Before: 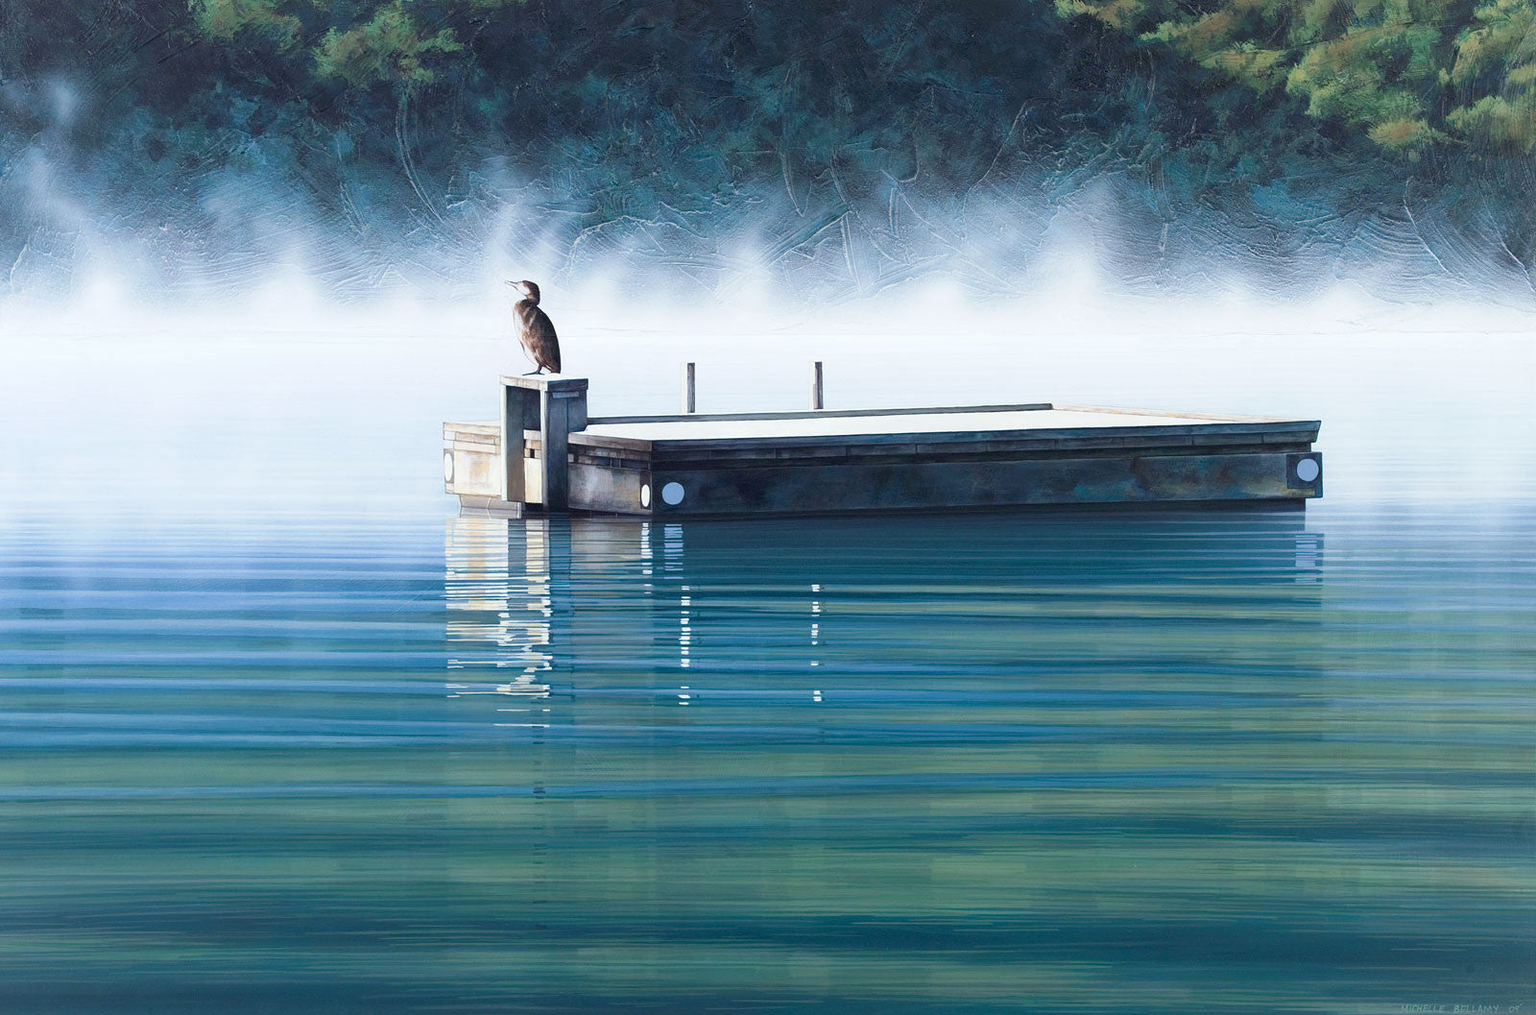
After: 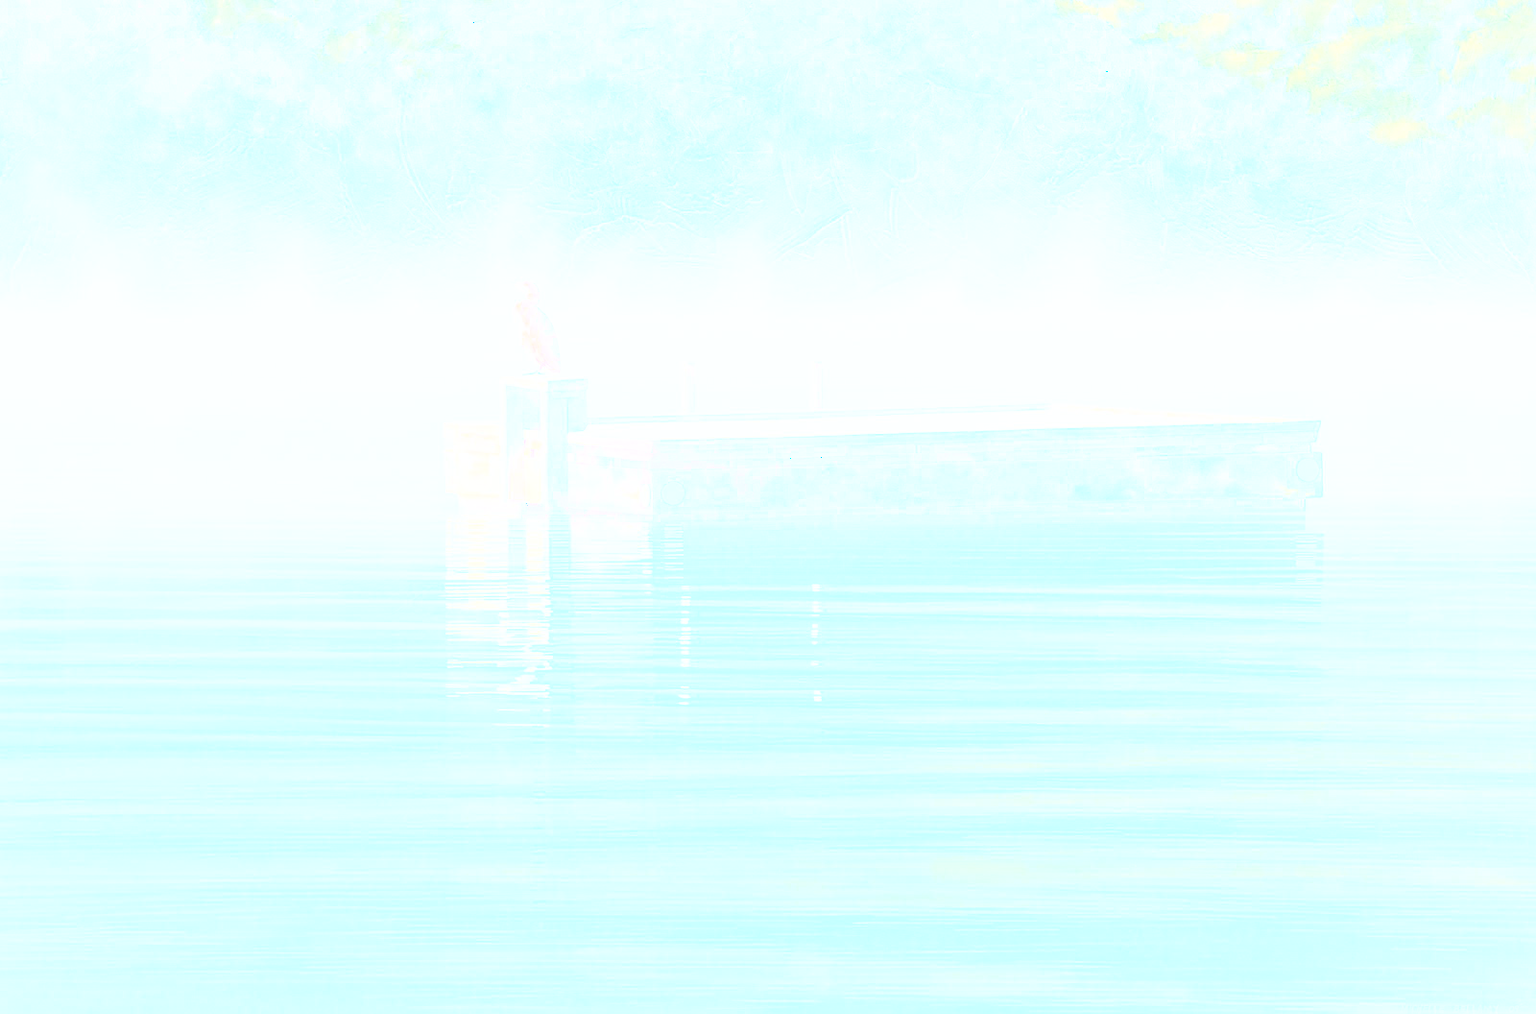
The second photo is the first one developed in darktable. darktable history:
exposure: exposure 8 EV, compensate highlight preservation false
shadows and highlights: on, module defaults
